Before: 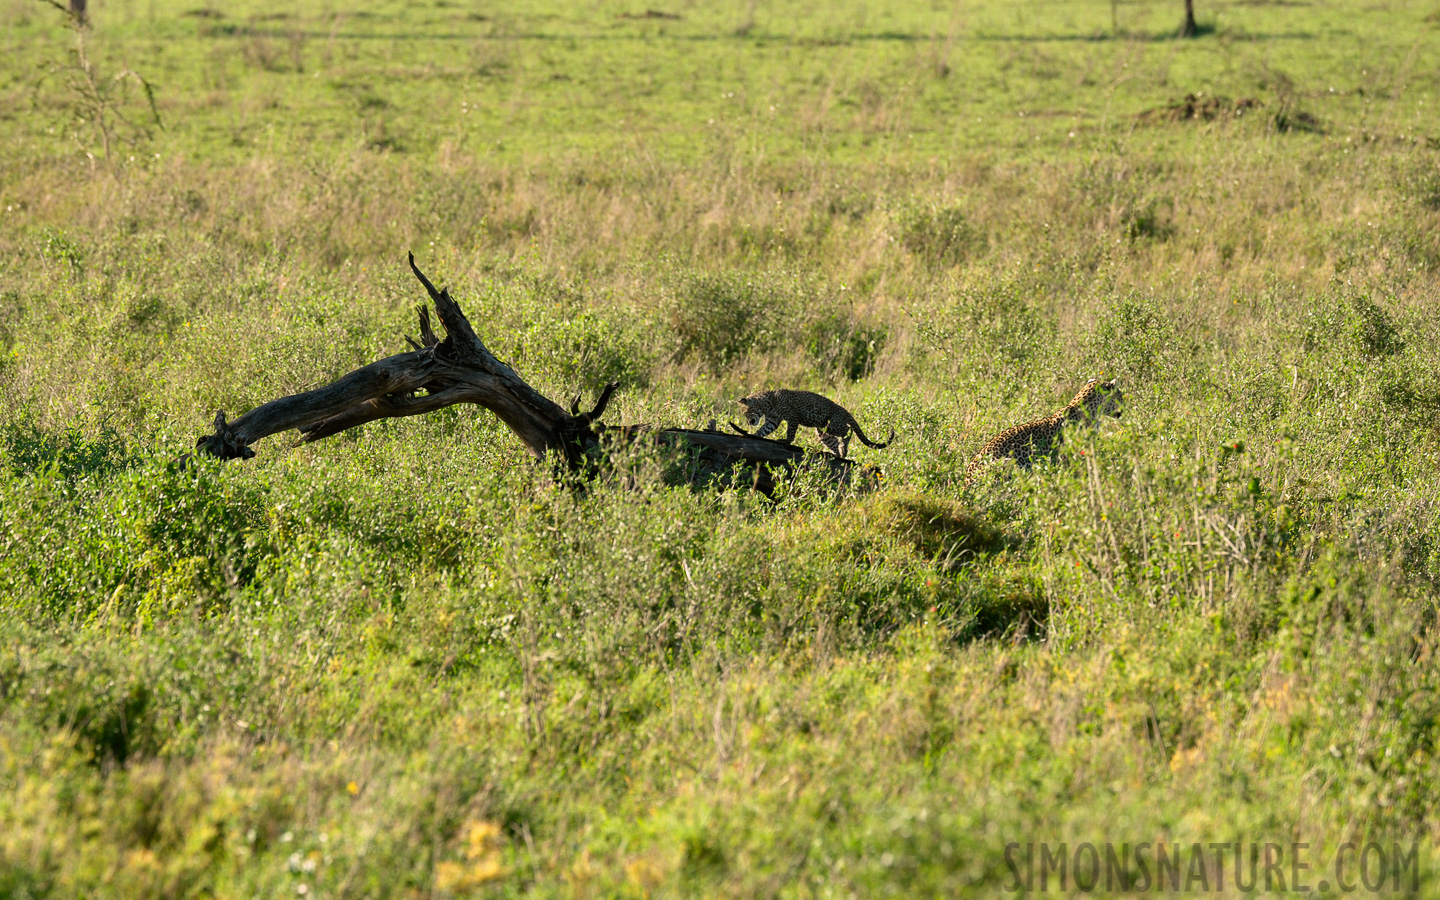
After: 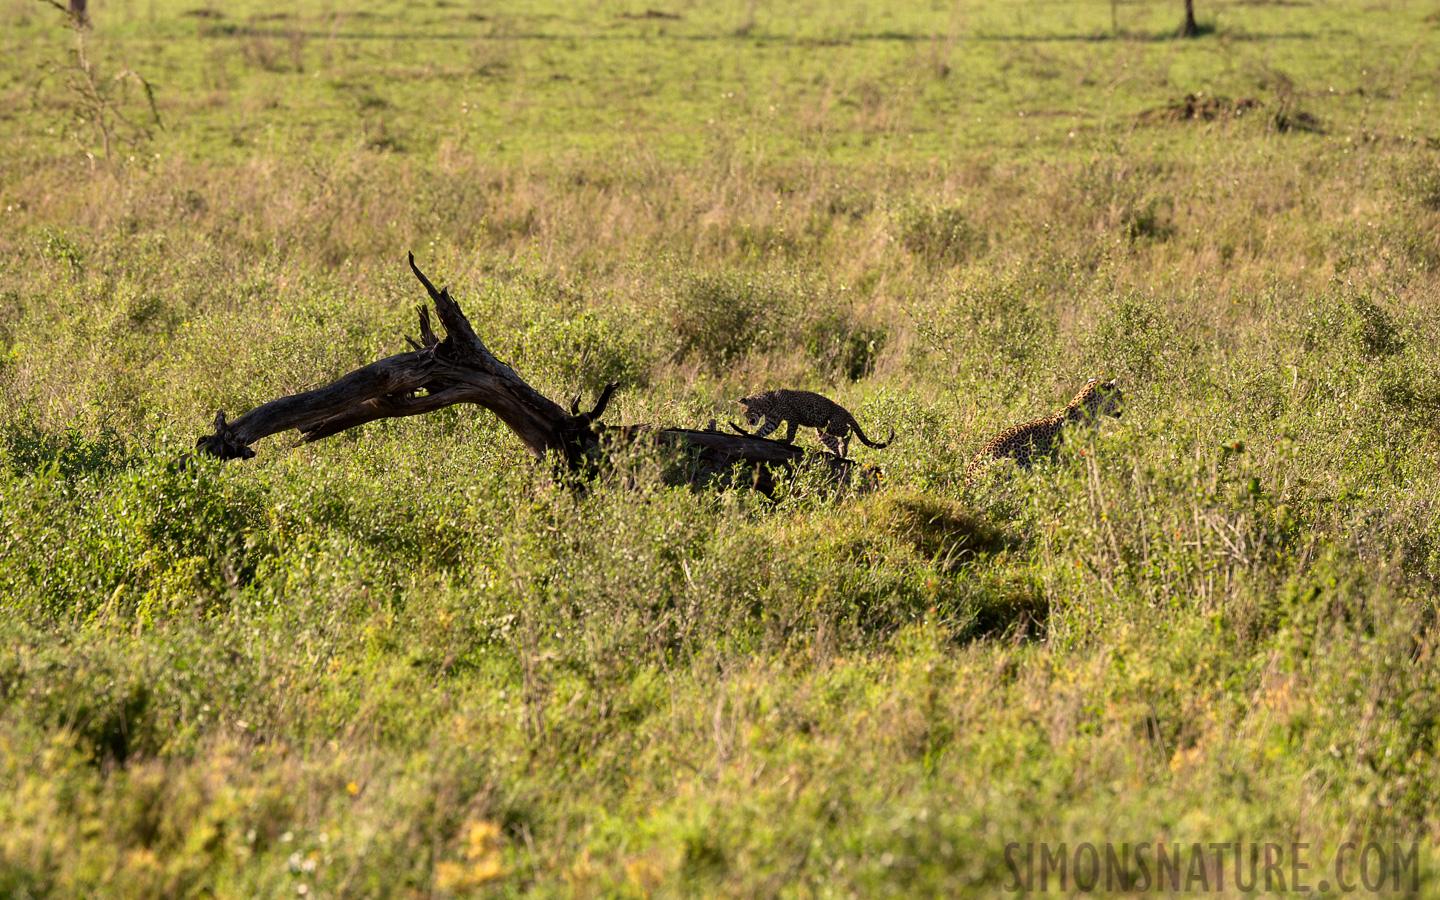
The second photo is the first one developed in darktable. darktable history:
color balance rgb: power › luminance -7.532%, power › chroma 1.332%, power › hue 330.46°, highlights gain › chroma 1.046%, highlights gain › hue 69.18°, perceptual saturation grading › global saturation 0.352%
